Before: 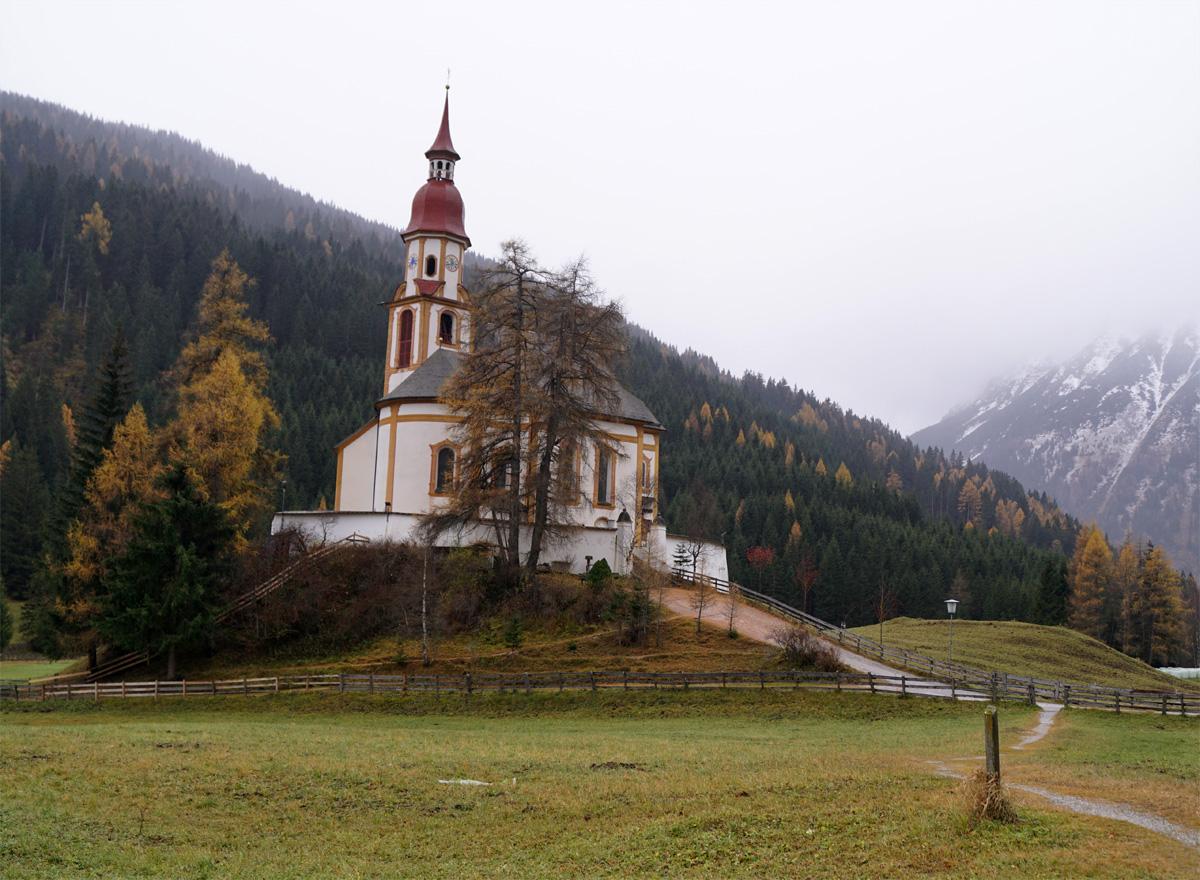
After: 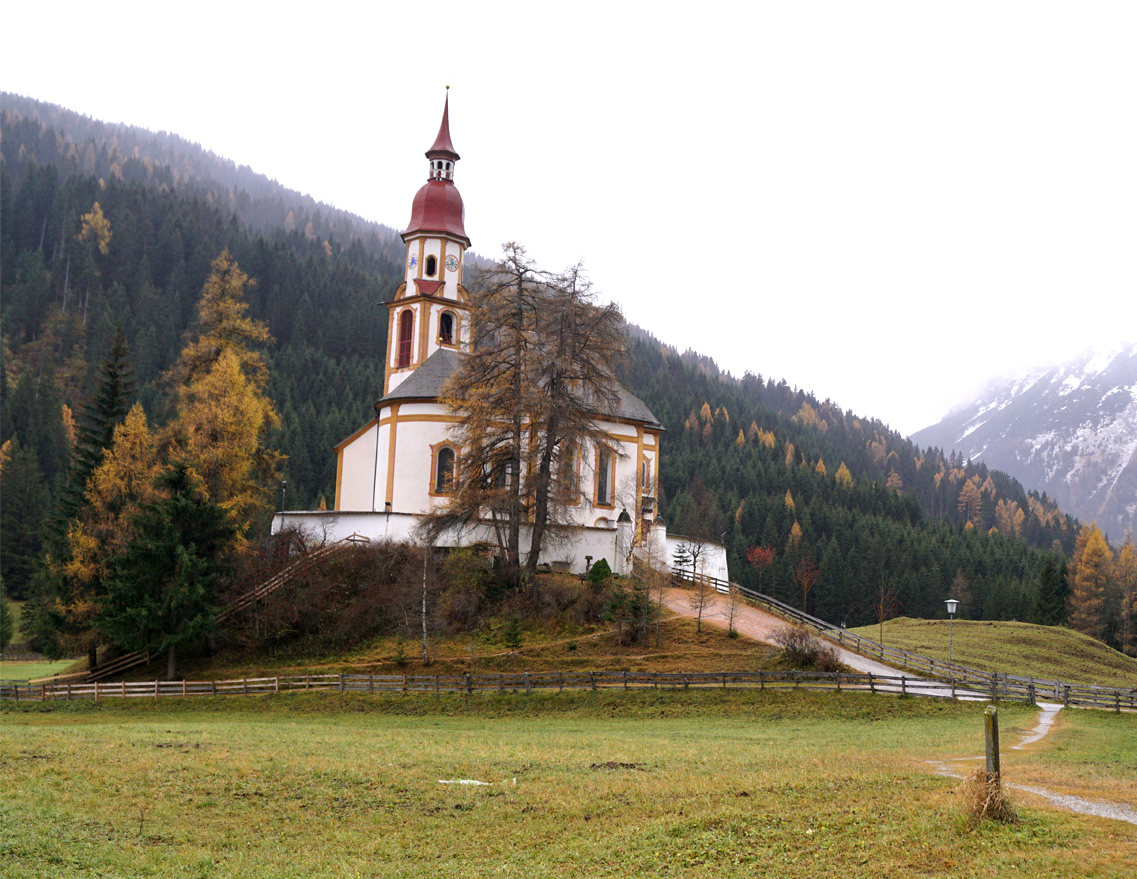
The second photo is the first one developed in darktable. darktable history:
exposure: exposure 0.657 EV, compensate highlight preservation false
crop and rotate: right 5.167%
white balance: emerald 1
